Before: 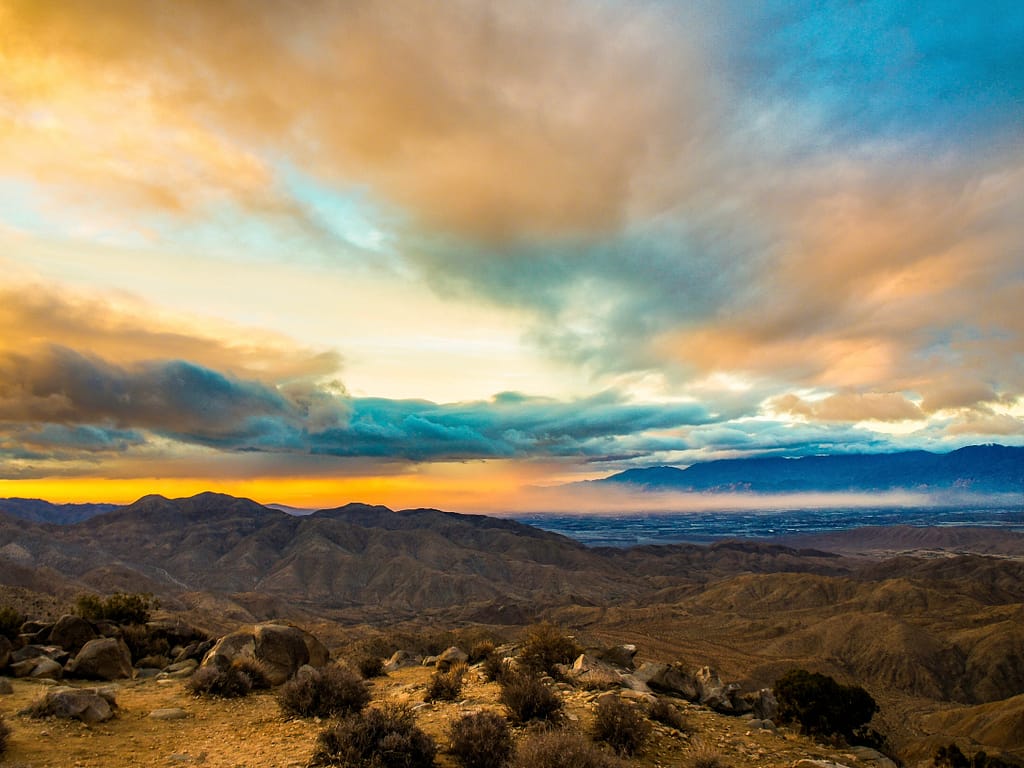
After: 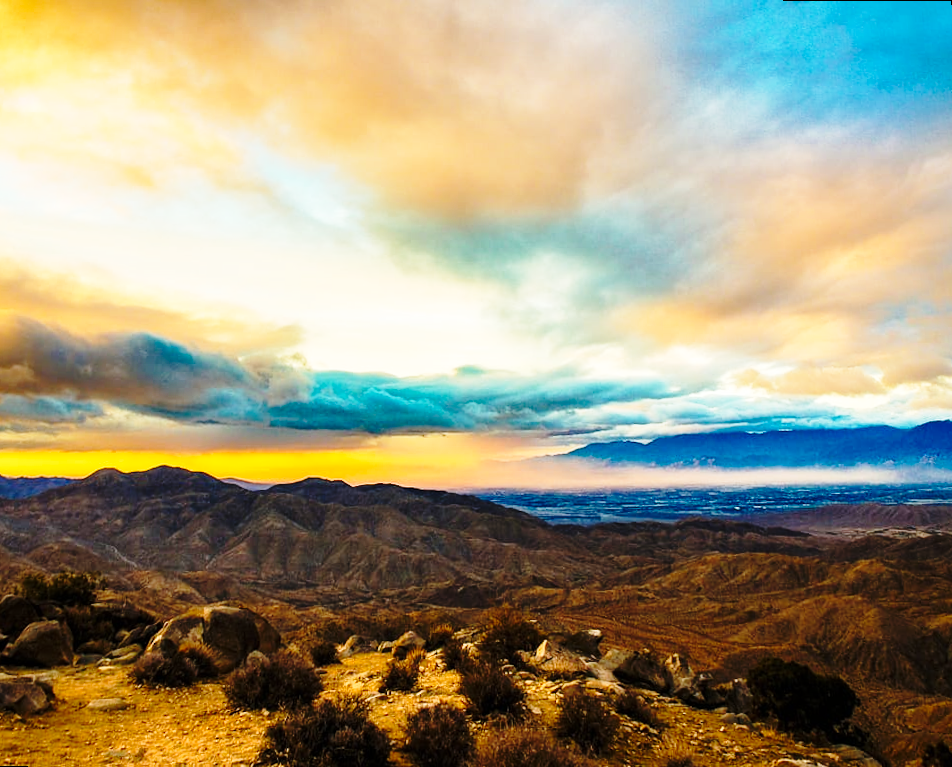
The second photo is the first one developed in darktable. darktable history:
rotate and perspective: rotation 0.215°, lens shift (vertical) -0.139, crop left 0.069, crop right 0.939, crop top 0.002, crop bottom 0.996
base curve: curves: ch0 [(0, 0) (0.04, 0.03) (0.133, 0.232) (0.448, 0.748) (0.843, 0.968) (1, 1)], preserve colors none
